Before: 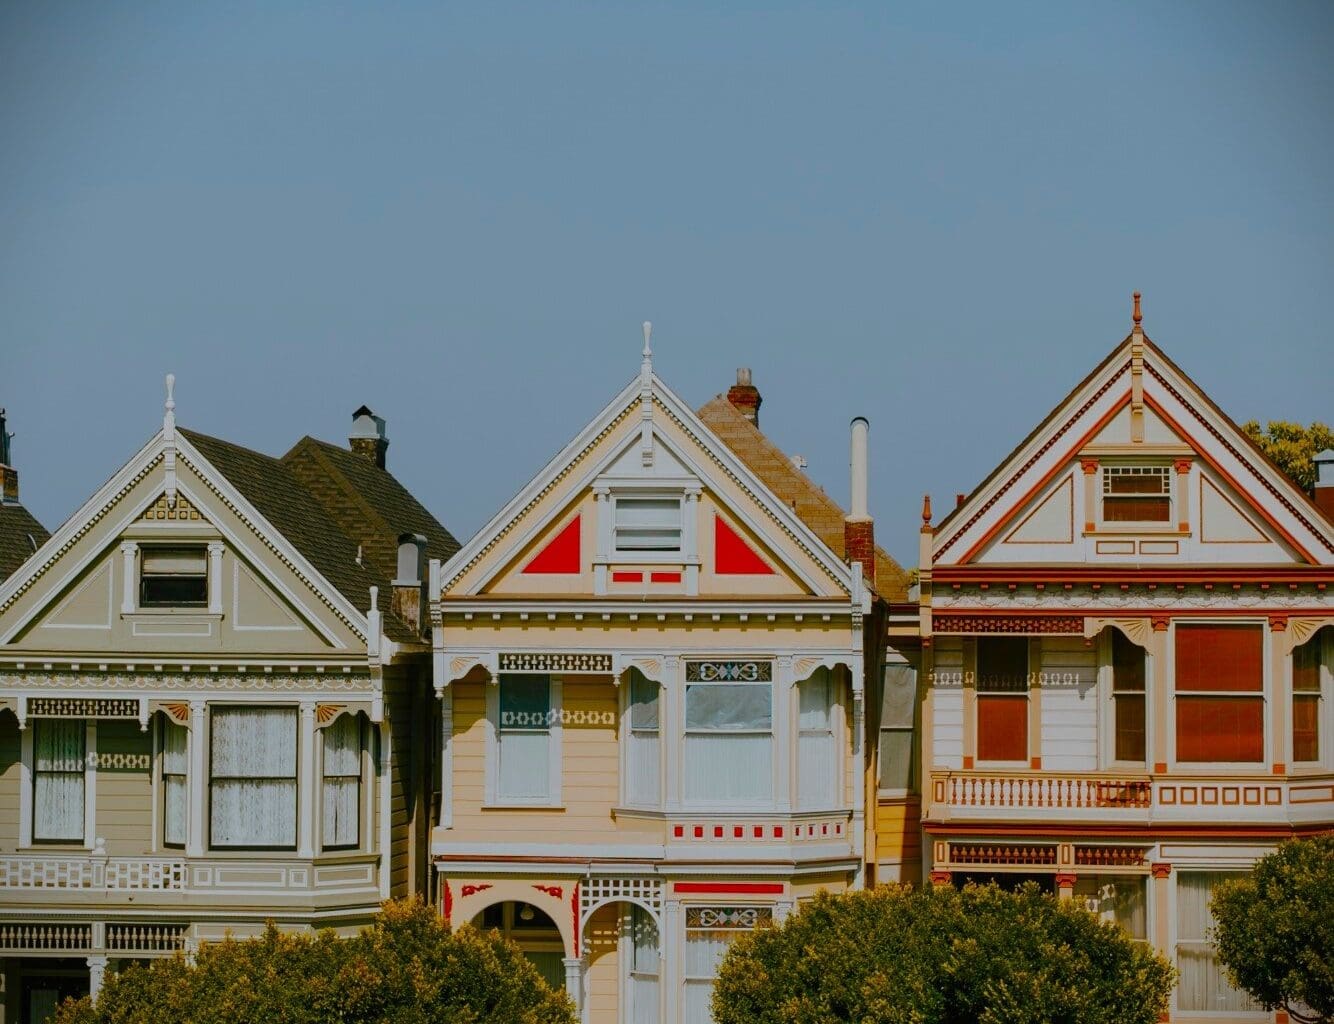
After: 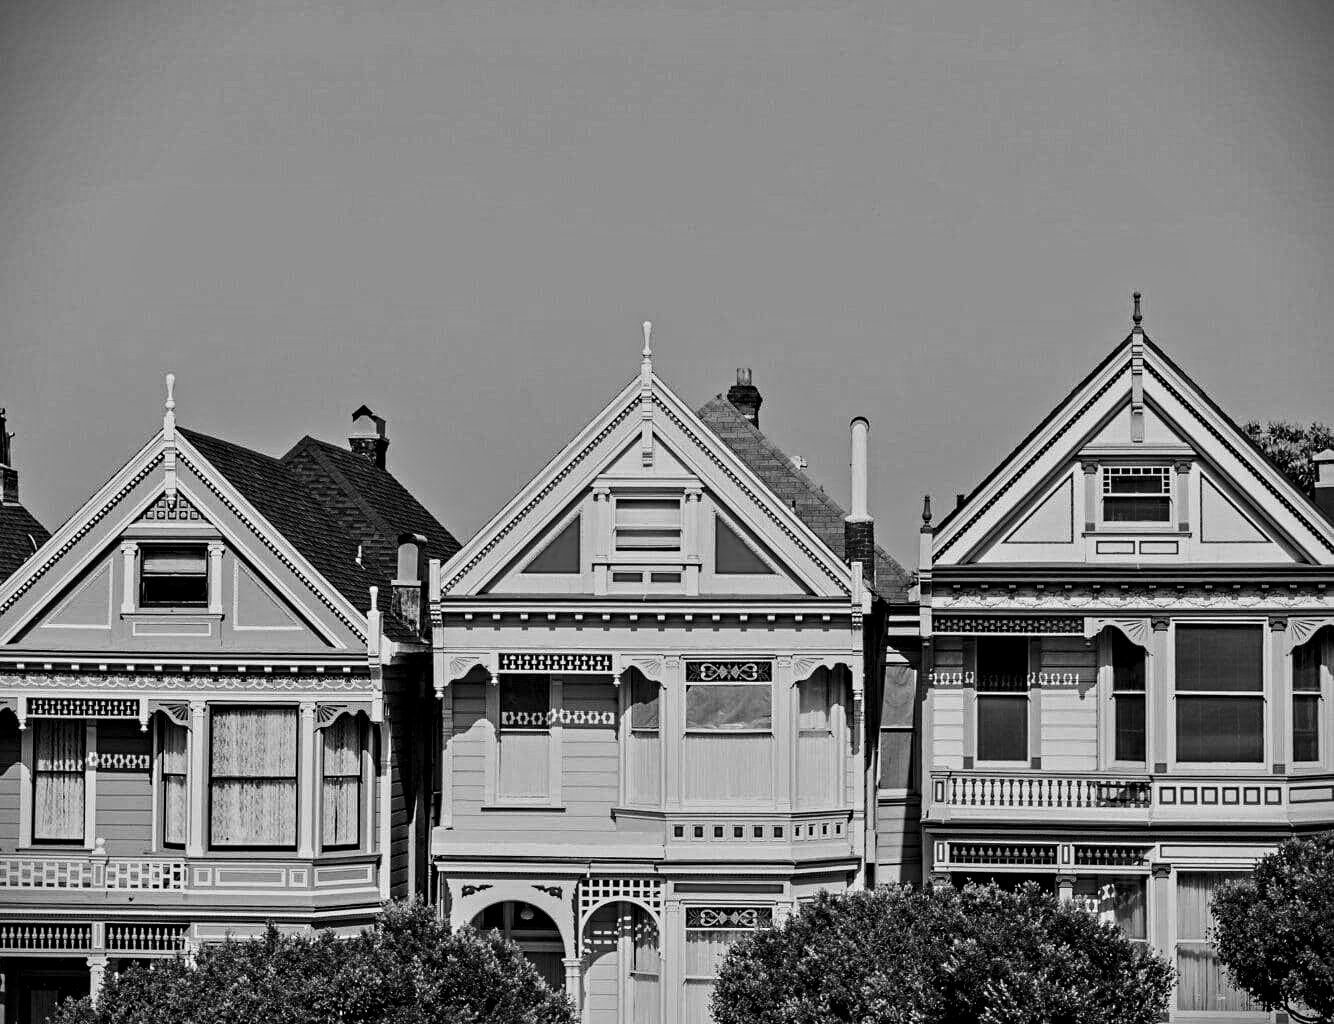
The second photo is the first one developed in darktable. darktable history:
local contrast: mode bilateral grid, contrast 20, coarseness 50, detail 120%, midtone range 0.2
contrast equalizer: octaves 7, y [[0.5, 0.542, 0.583, 0.625, 0.667, 0.708], [0.5 ×6], [0.5 ×6], [0 ×6], [0 ×6]]
contrast brightness saturation: contrast 0.15, brightness -0.01, saturation 0.1
exposure: exposure 0.161 EV, compensate highlight preservation false
monochrome: a -6.99, b 35.61, size 1.4
